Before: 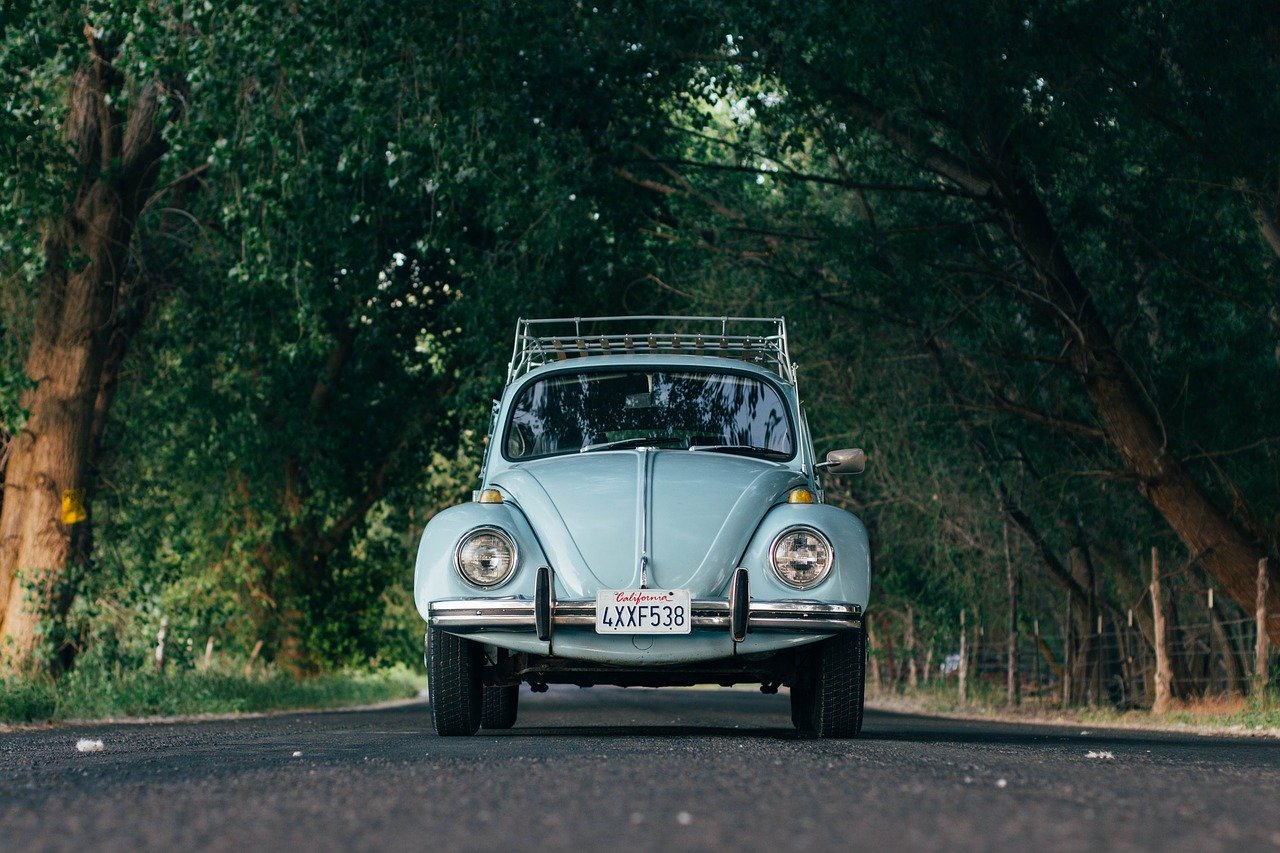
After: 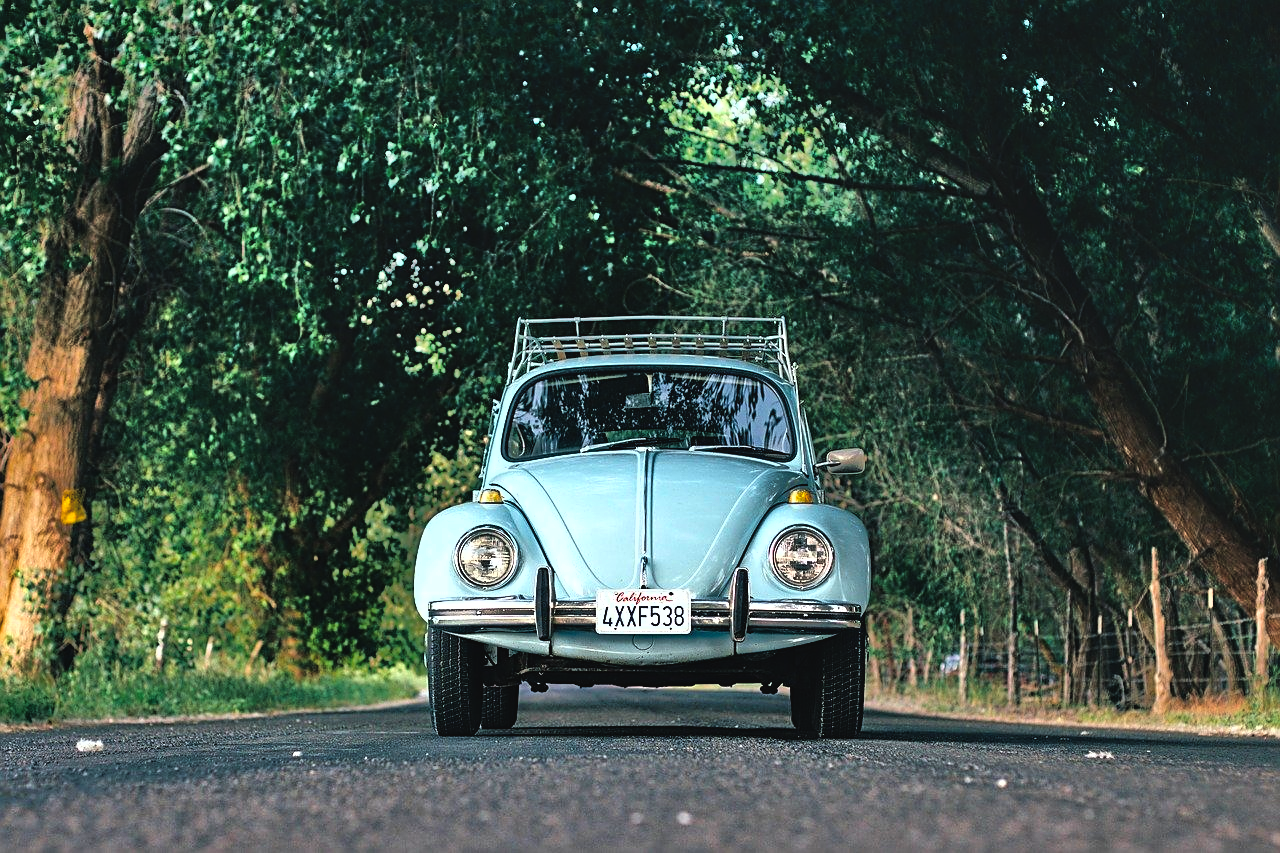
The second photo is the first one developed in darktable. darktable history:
tone equalizer: -8 EV -0.528 EV, -7 EV -0.319 EV, -6 EV -0.083 EV, -5 EV 0.413 EV, -4 EV 0.985 EV, -3 EV 0.791 EV, -2 EV -0.01 EV, -1 EV 0.14 EV, +0 EV -0.012 EV, smoothing 1
sharpen: on, module defaults
color balance rgb: global offset › luminance 0.71%, perceptual saturation grading › global saturation -11.5%, perceptual brilliance grading › highlights 17.77%, perceptual brilliance grading › mid-tones 31.71%, perceptual brilliance grading › shadows -31.01%, global vibrance 50%
shadows and highlights: low approximation 0.01, soften with gaussian
